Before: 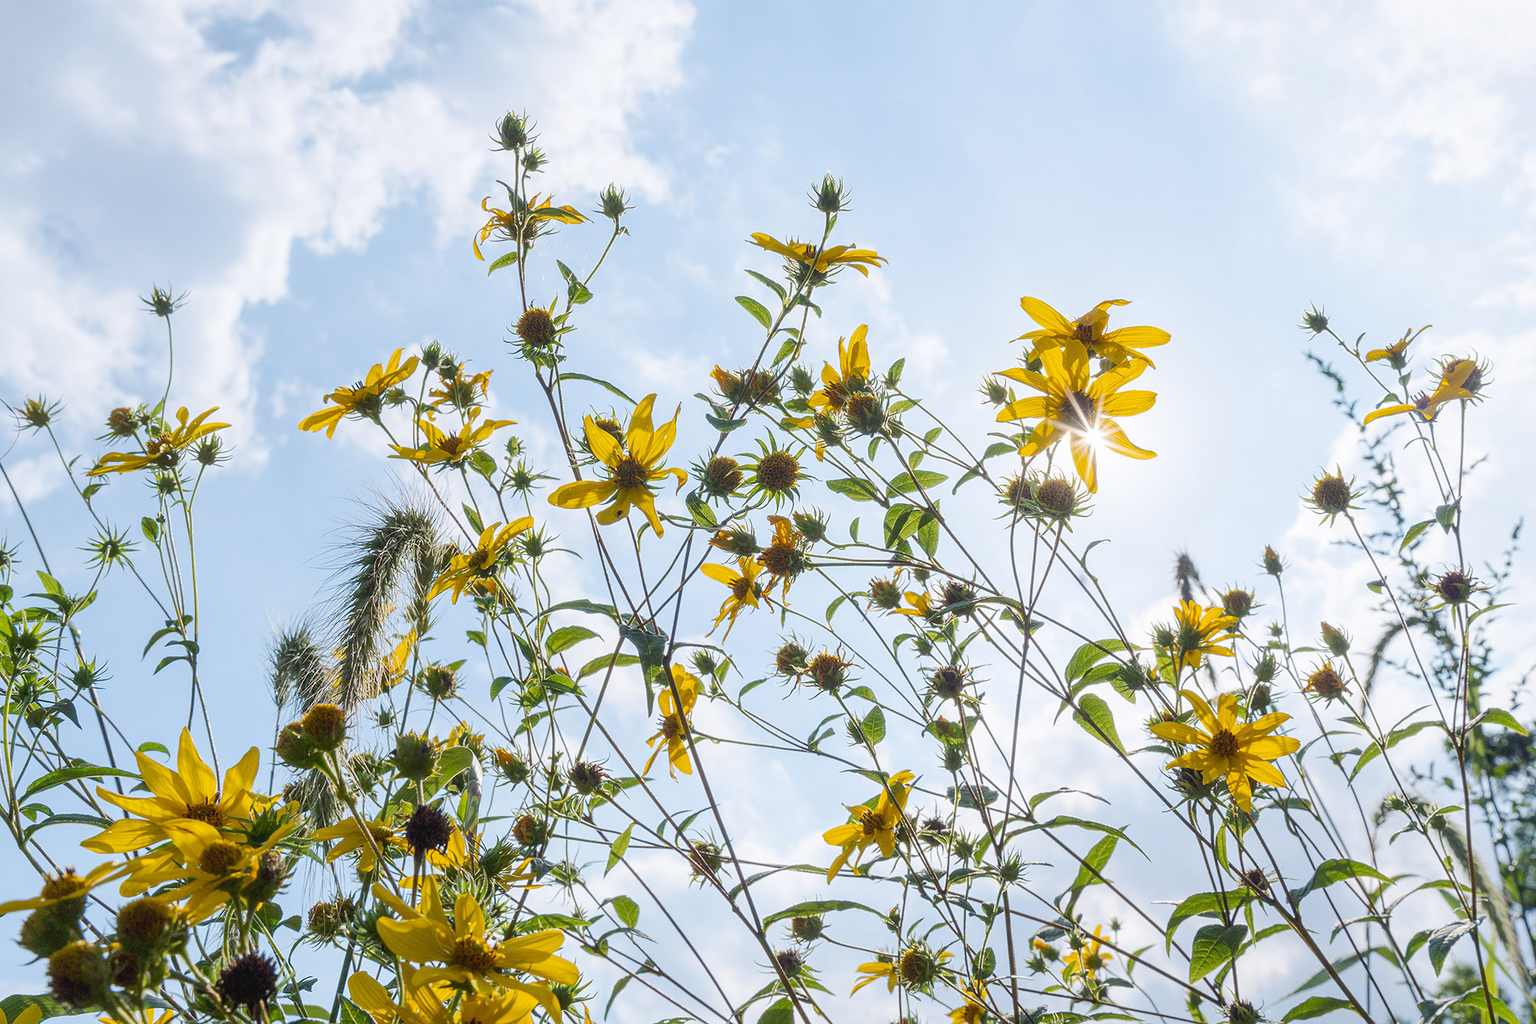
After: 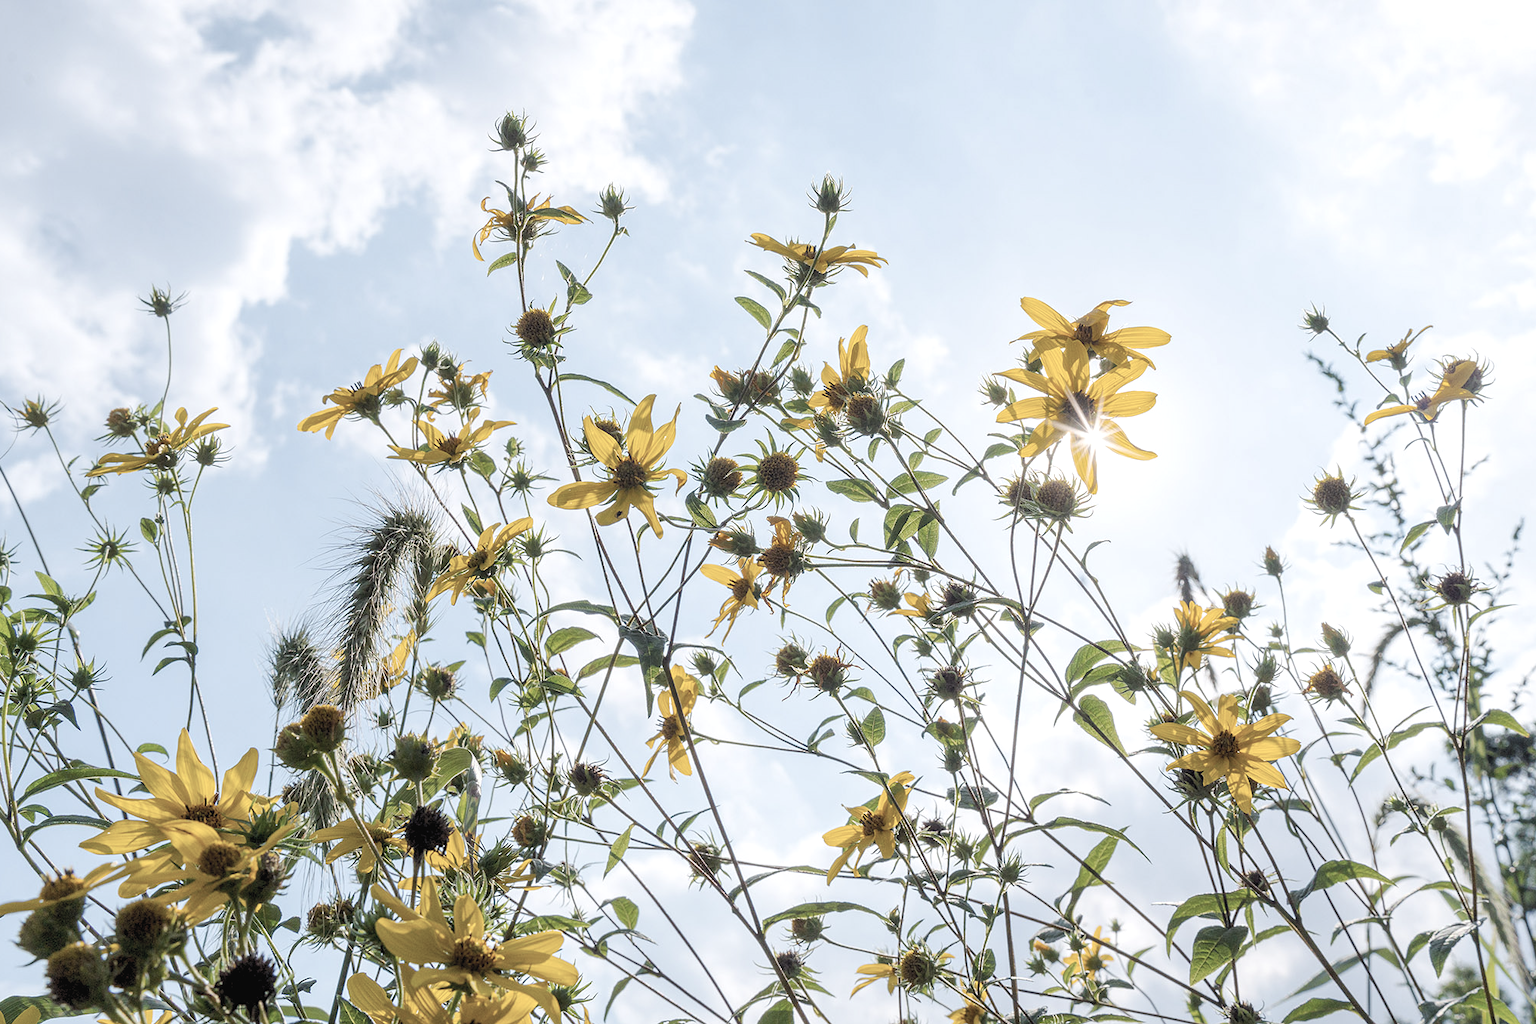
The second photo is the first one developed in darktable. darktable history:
rgb levels: levels [[0.01, 0.419, 0.839], [0, 0.5, 1], [0, 0.5, 1]]
contrast brightness saturation: contrast -0.05, saturation -0.41
crop and rotate: left 0.126%
